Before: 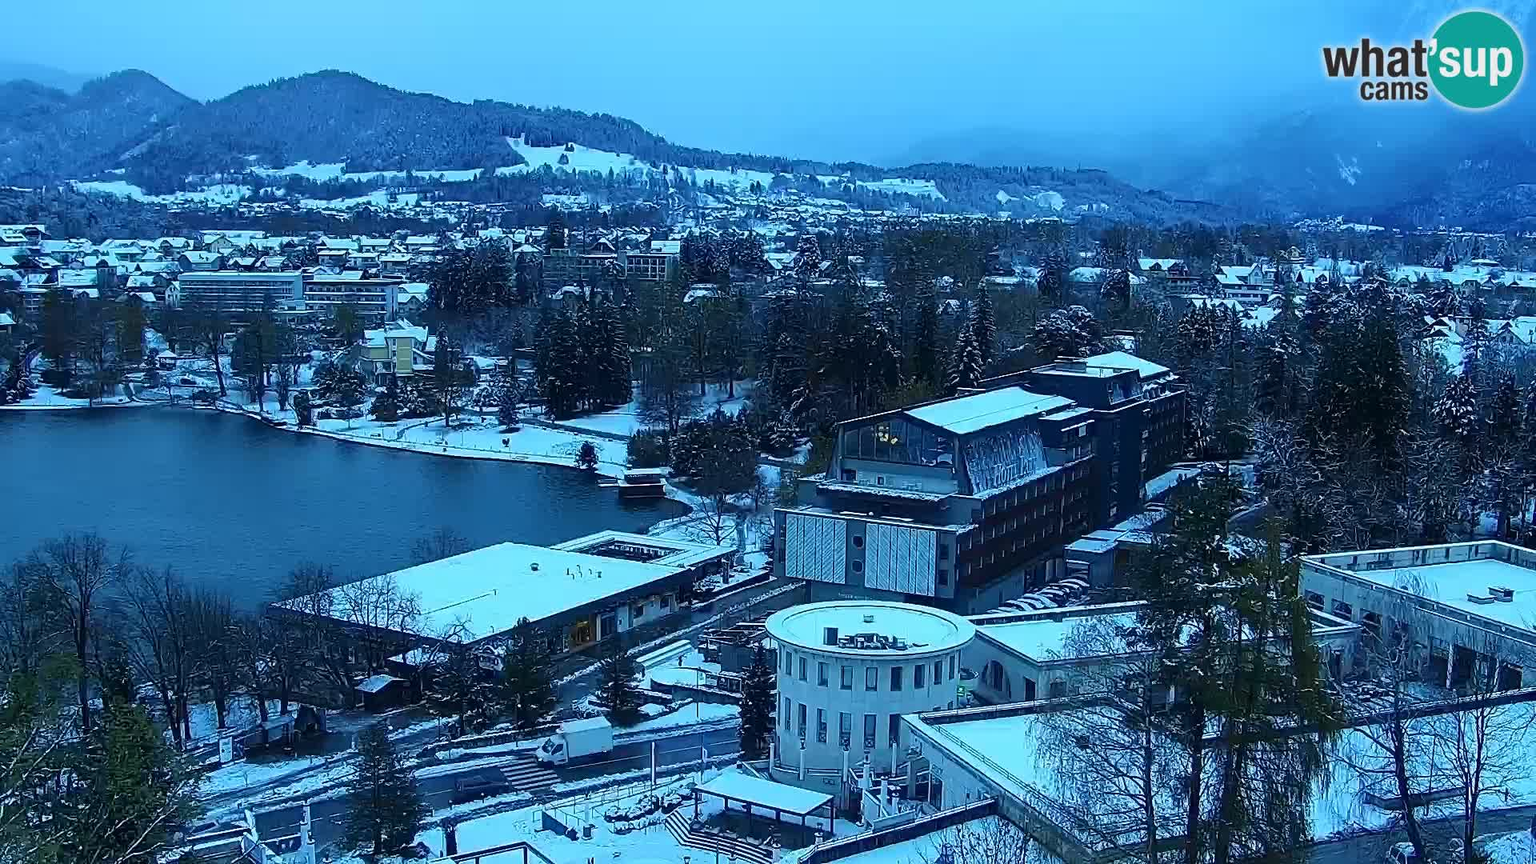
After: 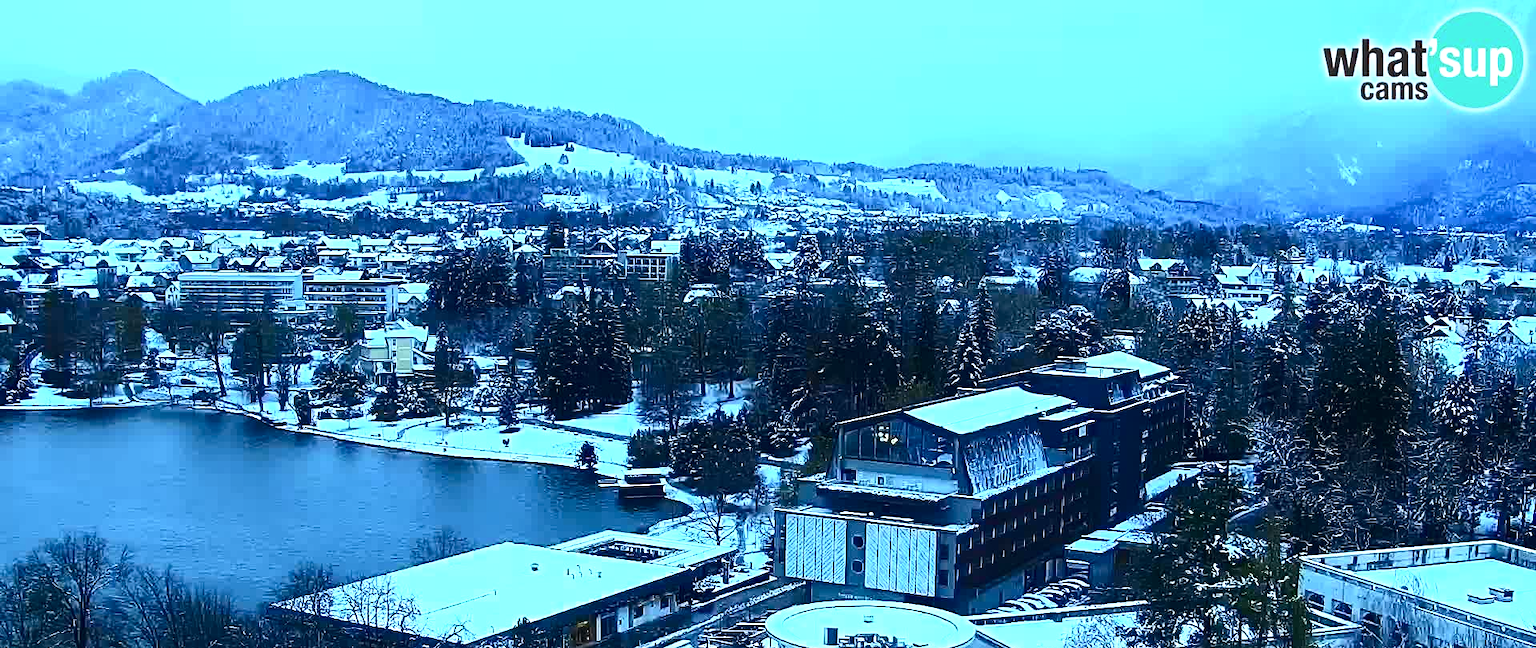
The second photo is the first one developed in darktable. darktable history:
crop: bottom 24.967%
exposure: black level correction 0, exposure 1 EV, compensate exposure bias true, compensate highlight preservation false
contrast brightness saturation: contrast 0.28
